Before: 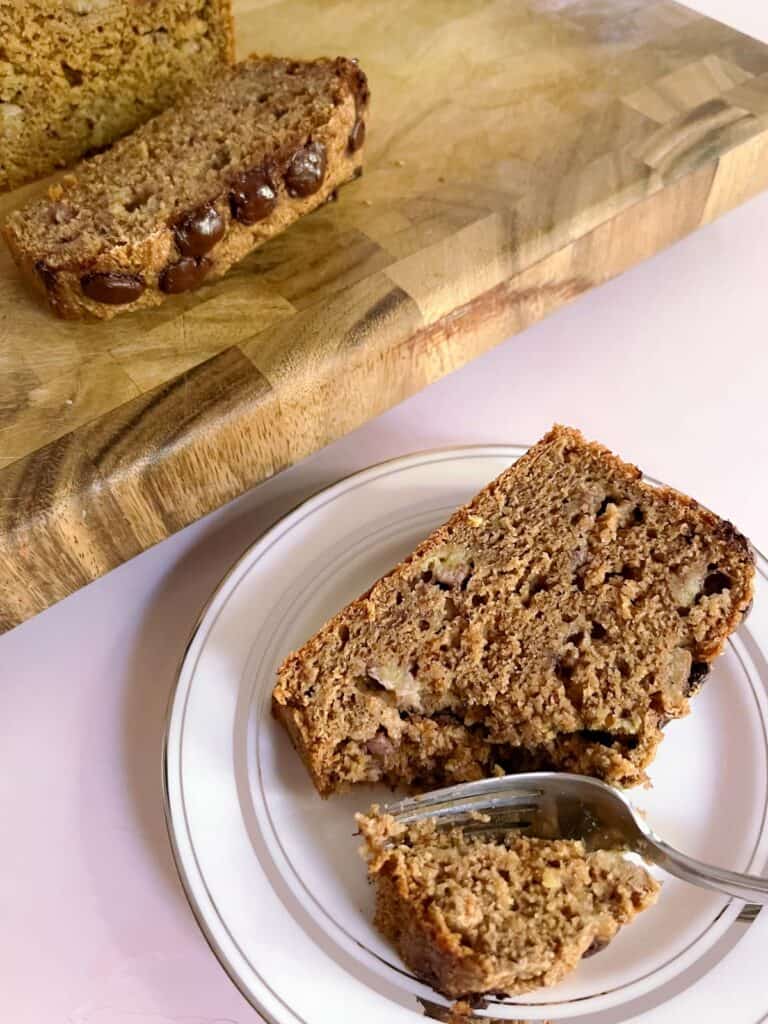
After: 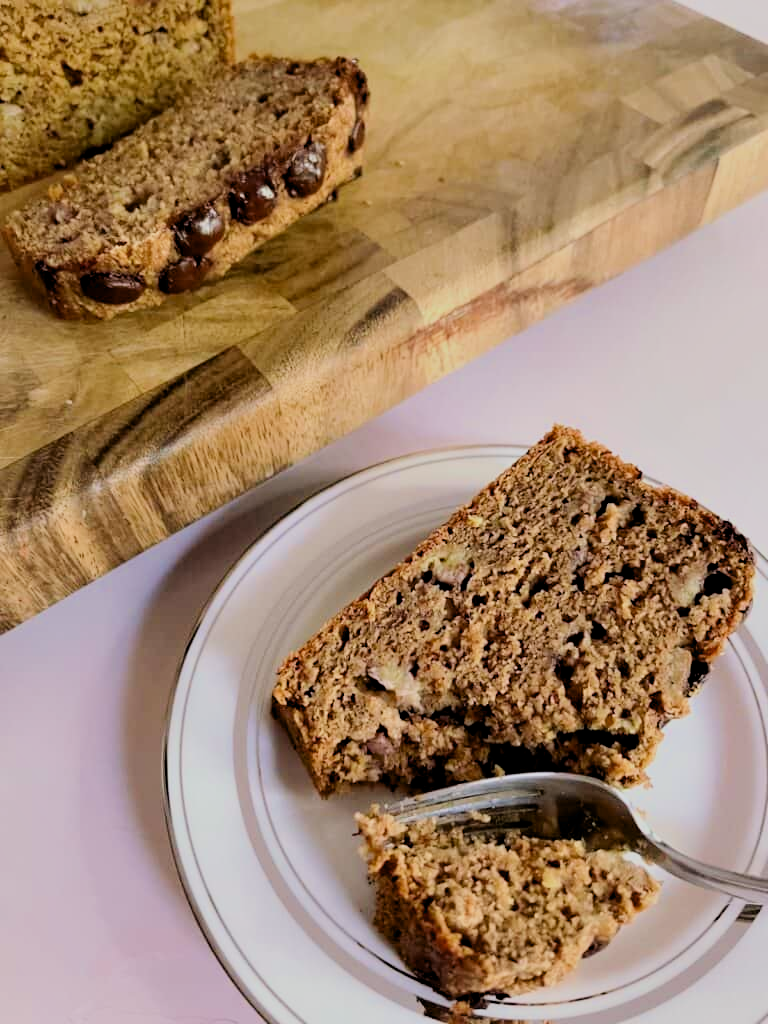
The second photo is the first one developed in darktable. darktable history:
contrast equalizer: octaves 7, y [[0.6 ×6], [0.55 ×6], [0 ×6], [0 ×6], [0 ×6]], mix 0.53
filmic rgb: black relative exposure -7.15 EV, white relative exposure 5.36 EV, hardness 3.02, color science v6 (2022)
